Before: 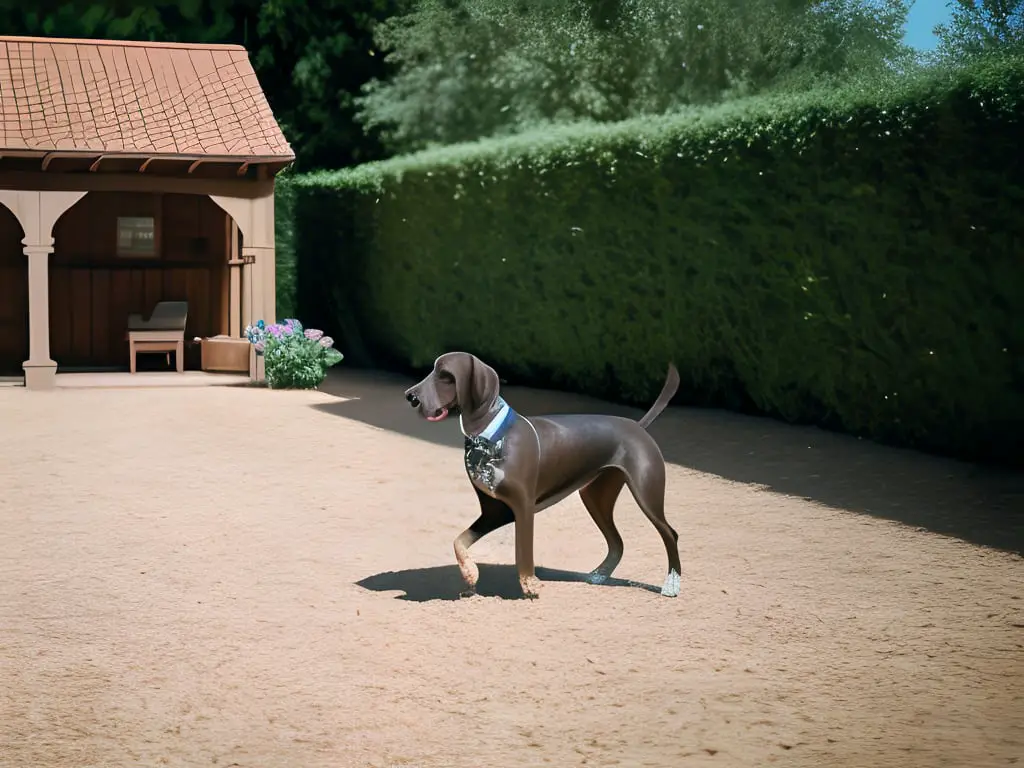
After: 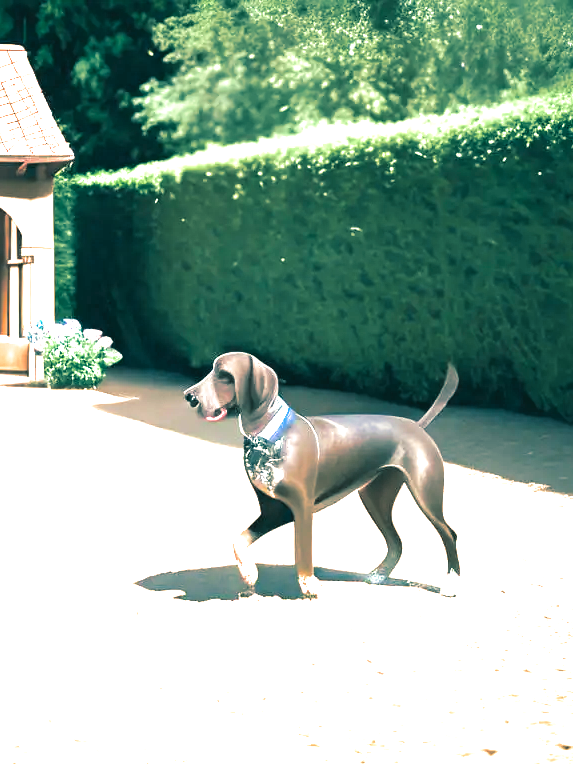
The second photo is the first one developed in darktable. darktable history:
crop: left 21.674%, right 22.086%
exposure: exposure 2 EV, compensate highlight preservation false
split-toning: shadows › hue 186.43°, highlights › hue 49.29°, compress 30.29%
color balance rgb: shadows lift › chroma 3%, shadows lift › hue 280.8°, power › hue 330°, highlights gain › chroma 3%, highlights gain › hue 75.6°, global offset › luminance 0.7%, perceptual saturation grading › global saturation 20%, perceptual saturation grading › highlights -25%, perceptual saturation grading › shadows 50%, global vibrance 20.33%
